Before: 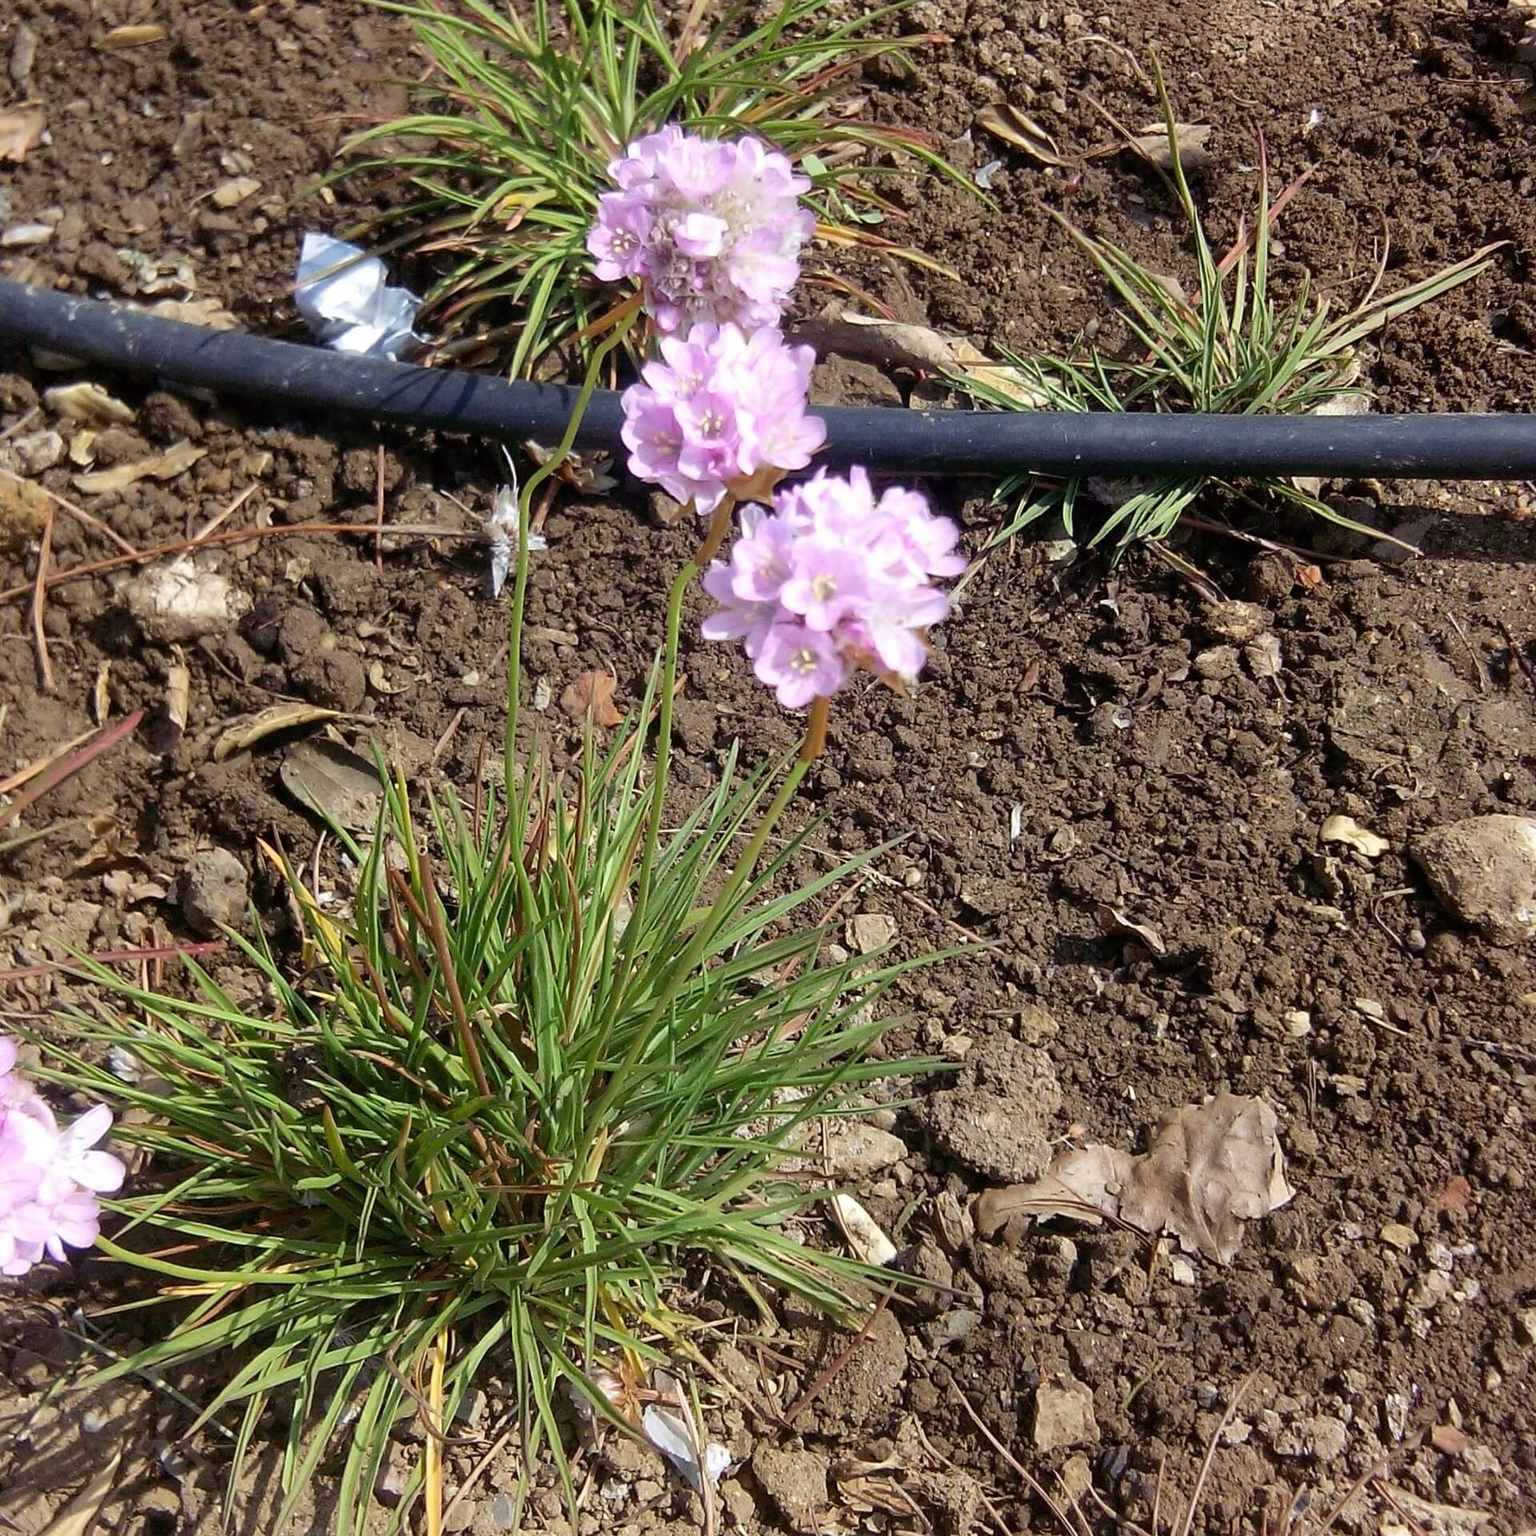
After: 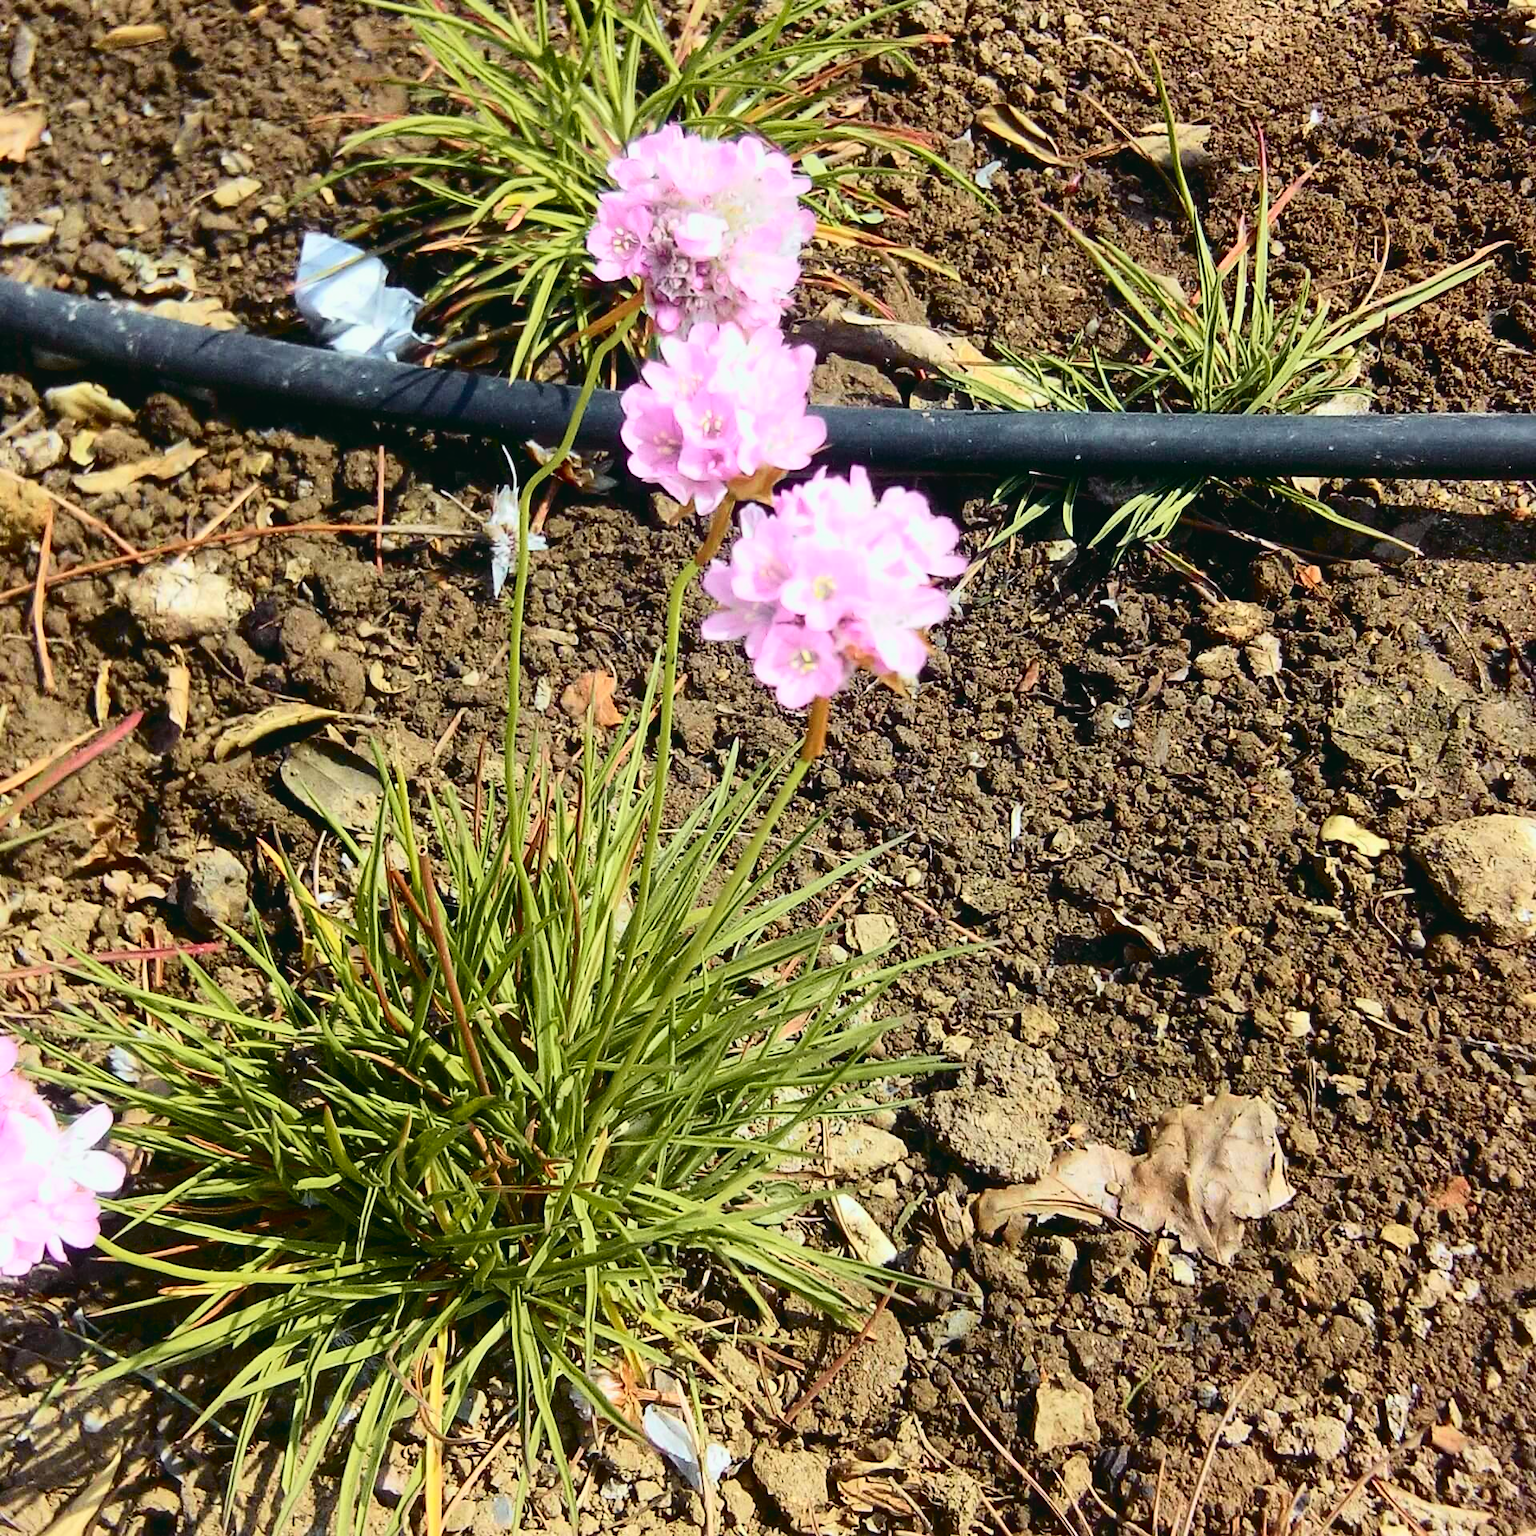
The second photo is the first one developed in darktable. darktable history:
tone curve: curves: ch0 [(0, 0.036) (0.037, 0.042) (0.184, 0.146) (0.438, 0.521) (0.54, 0.668) (0.698, 0.835) (0.856, 0.92) (1, 0.98)]; ch1 [(0, 0) (0.393, 0.415) (0.447, 0.448) (0.482, 0.459) (0.509, 0.496) (0.527, 0.525) (0.571, 0.602) (0.619, 0.671) (0.715, 0.729) (1, 1)]; ch2 [(0, 0) (0.369, 0.388) (0.449, 0.454) (0.499, 0.5) (0.521, 0.517) (0.53, 0.544) (0.561, 0.607) (0.674, 0.735) (1, 1)], color space Lab, independent channels, preserve colors none
